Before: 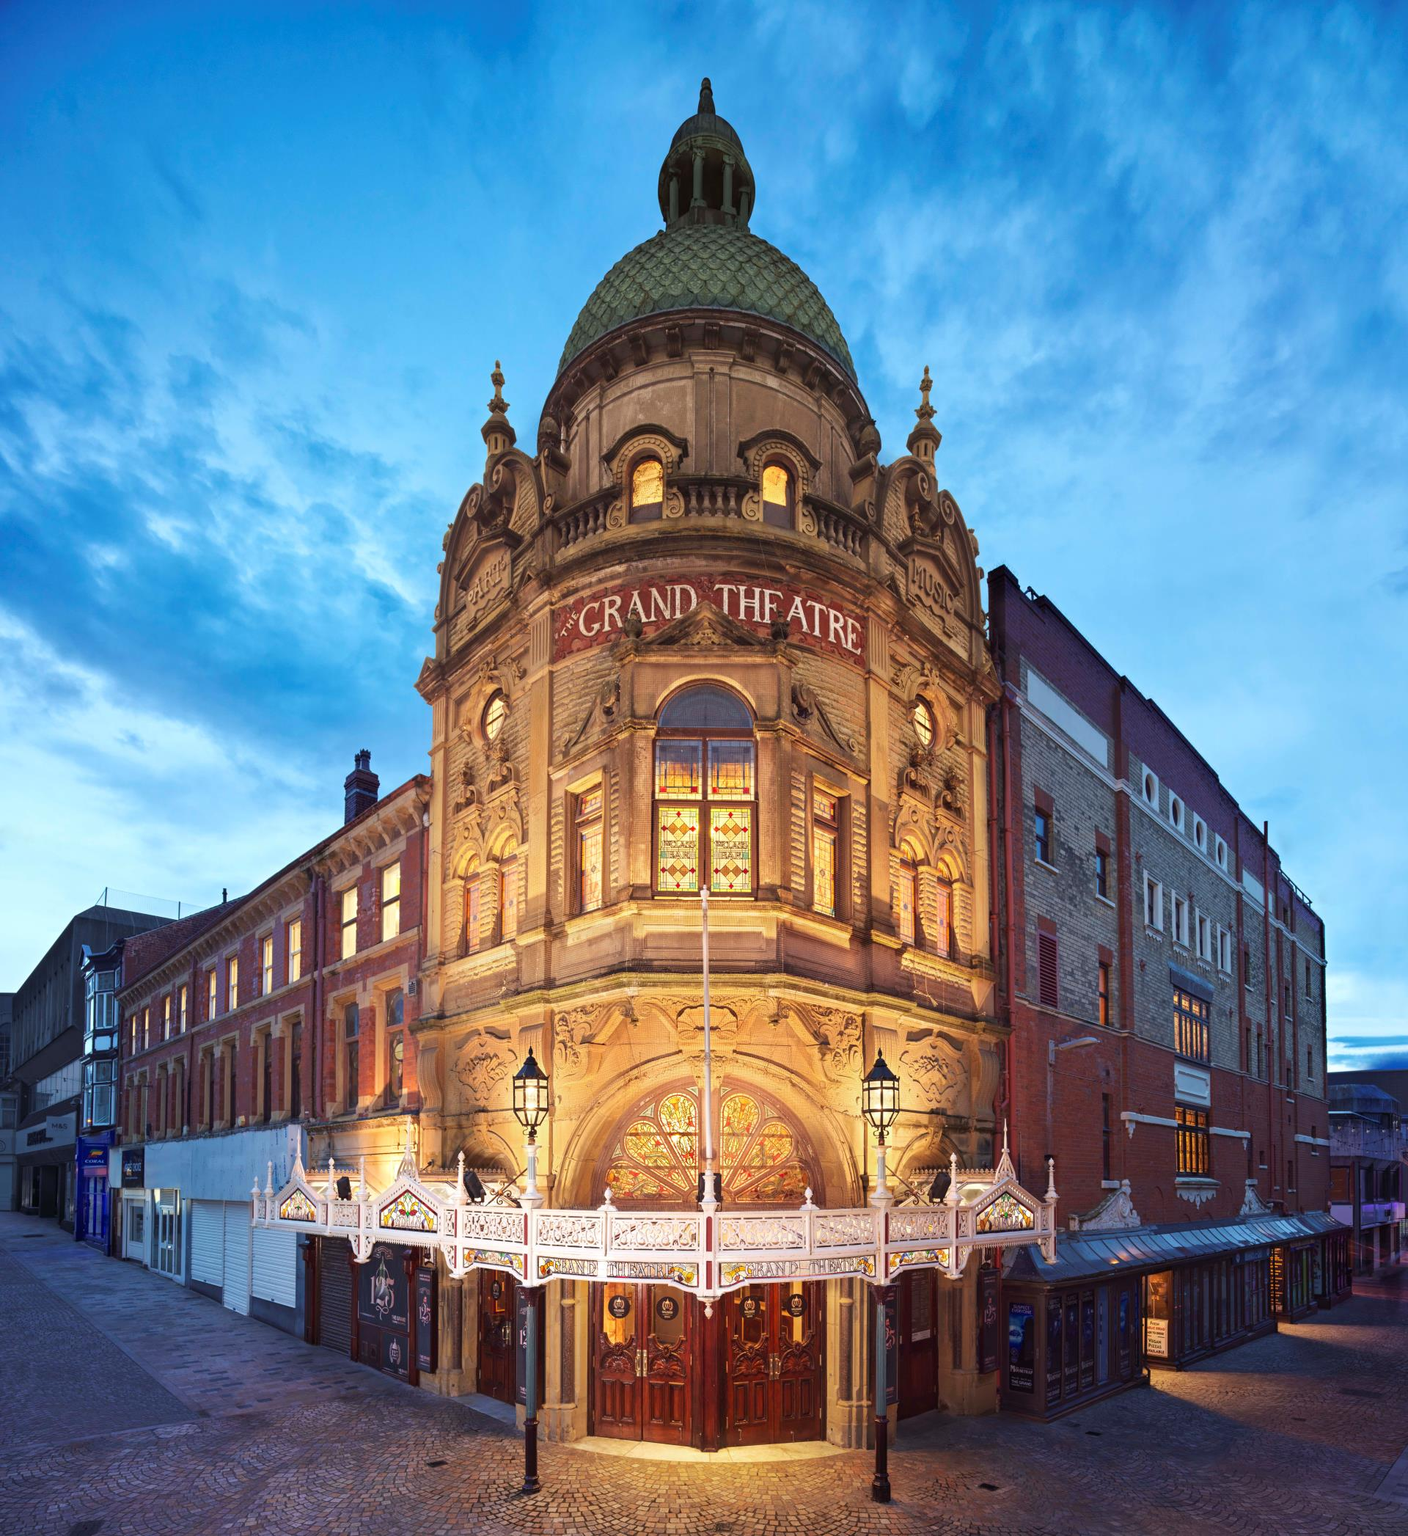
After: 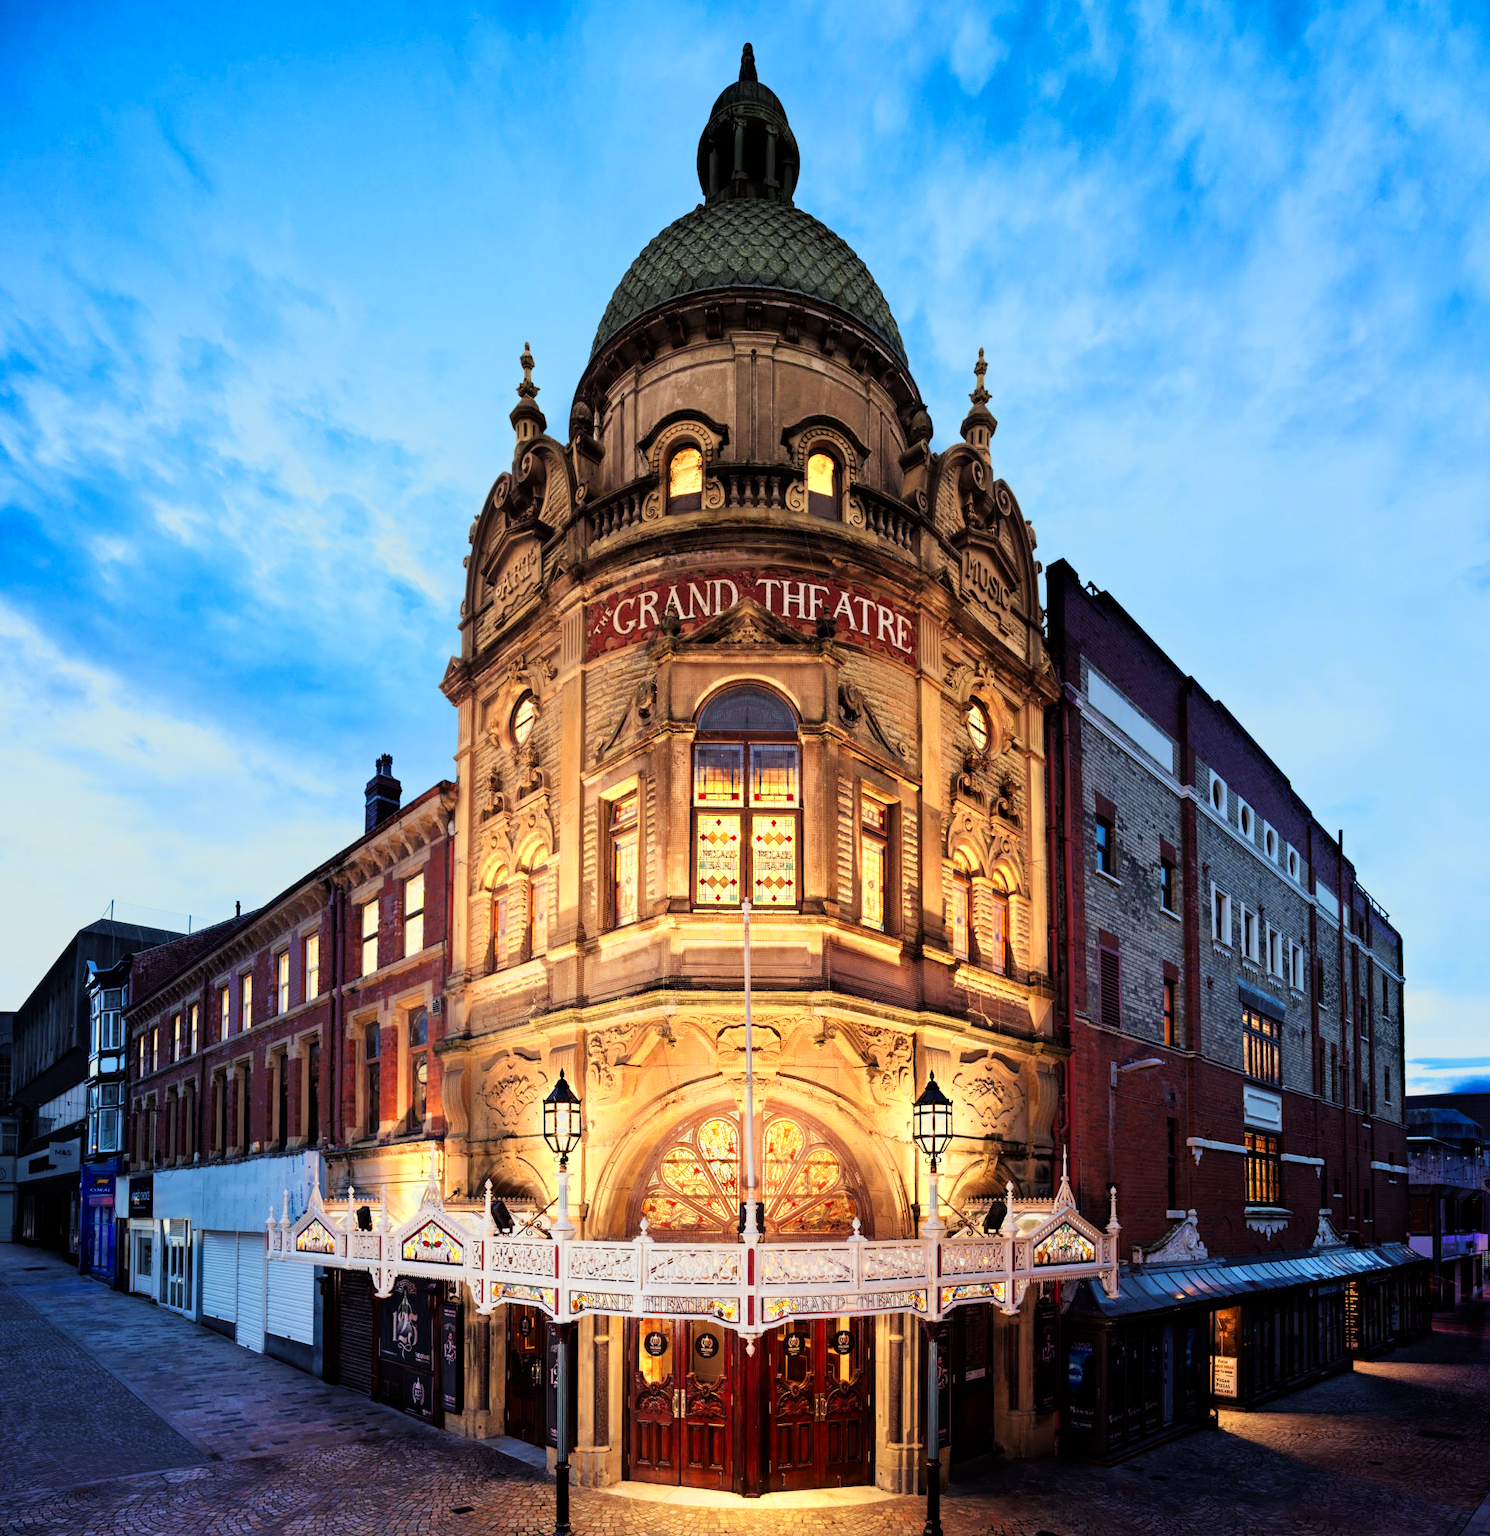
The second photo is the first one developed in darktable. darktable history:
color zones: curves: ch0 [(0.004, 0.305) (0.261, 0.623) (0.389, 0.399) (0.708, 0.571) (0.947, 0.34)]; ch1 [(0.025, 0.645) (0.229, 0.584) (0.326, 0.551) (0.484, 0.262) (0.757, 0.643)]
filmic rgb: black relative exposure -5 EV, hardness 2.88, contrast 1.4, highlights saturation mix -20%
tone equalizer: on, module defaults
crop and rotate: top 2.479%, bottom 3.018%
